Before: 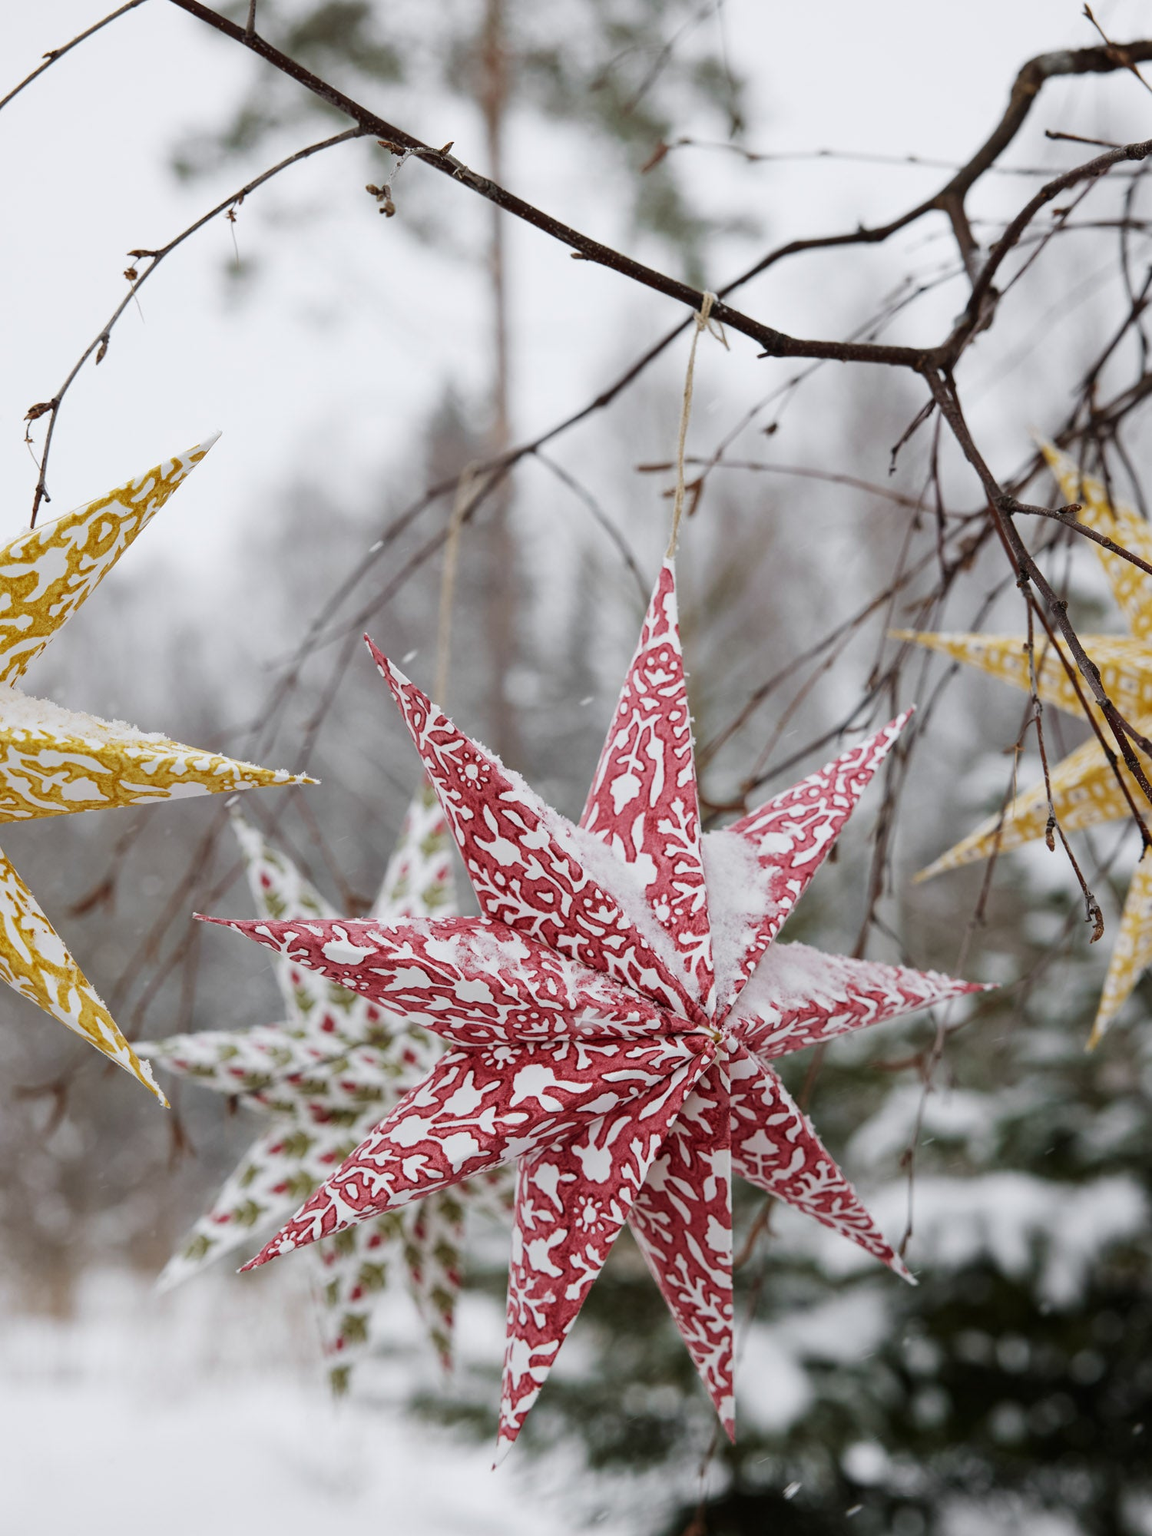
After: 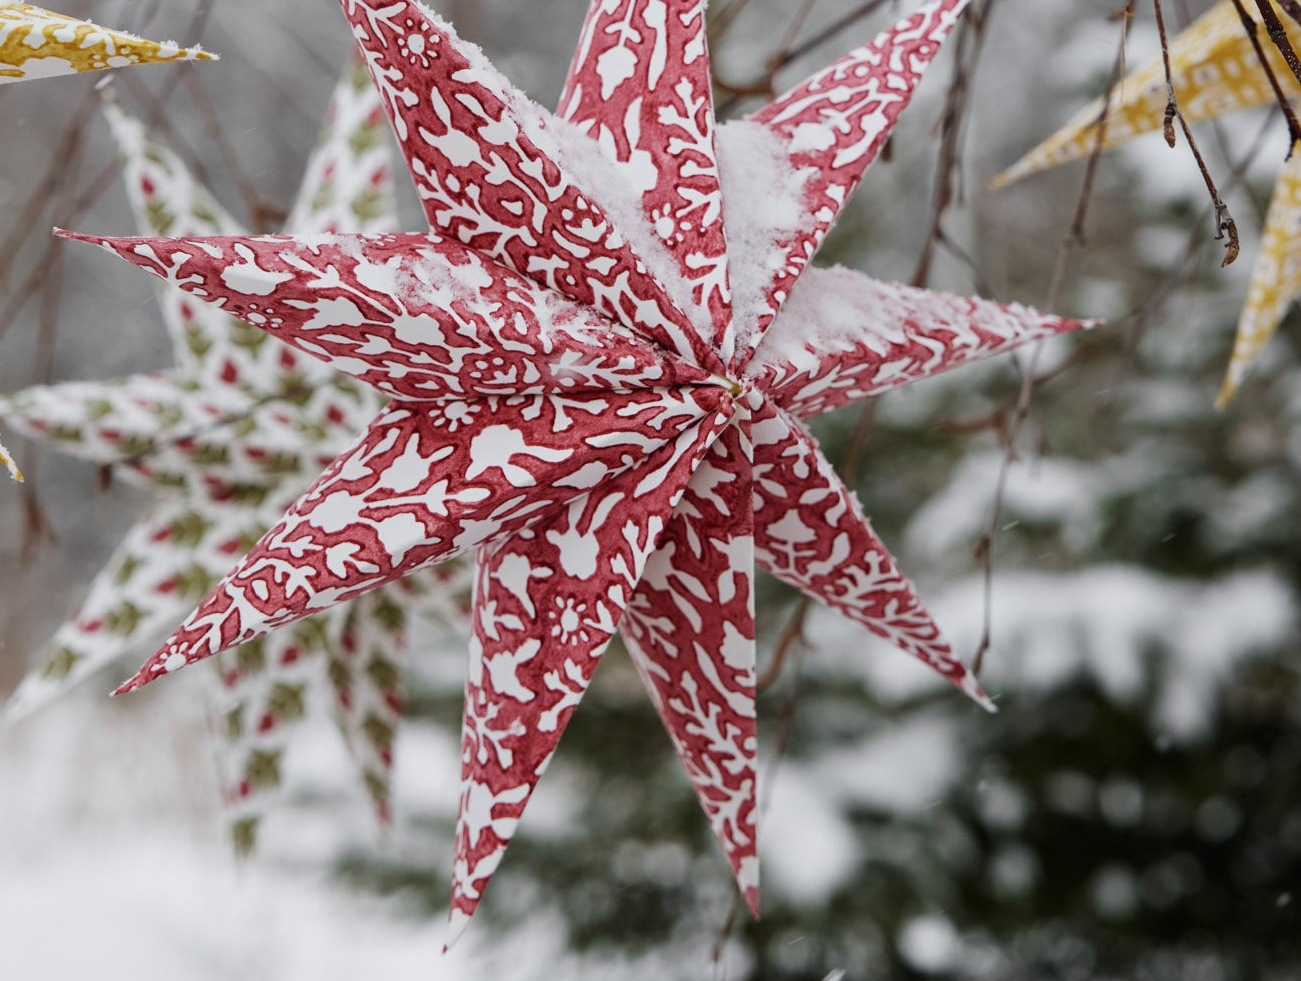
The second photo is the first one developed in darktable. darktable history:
crop and rotate: left 13.25%, top 48.059%, bottom 2.875%
